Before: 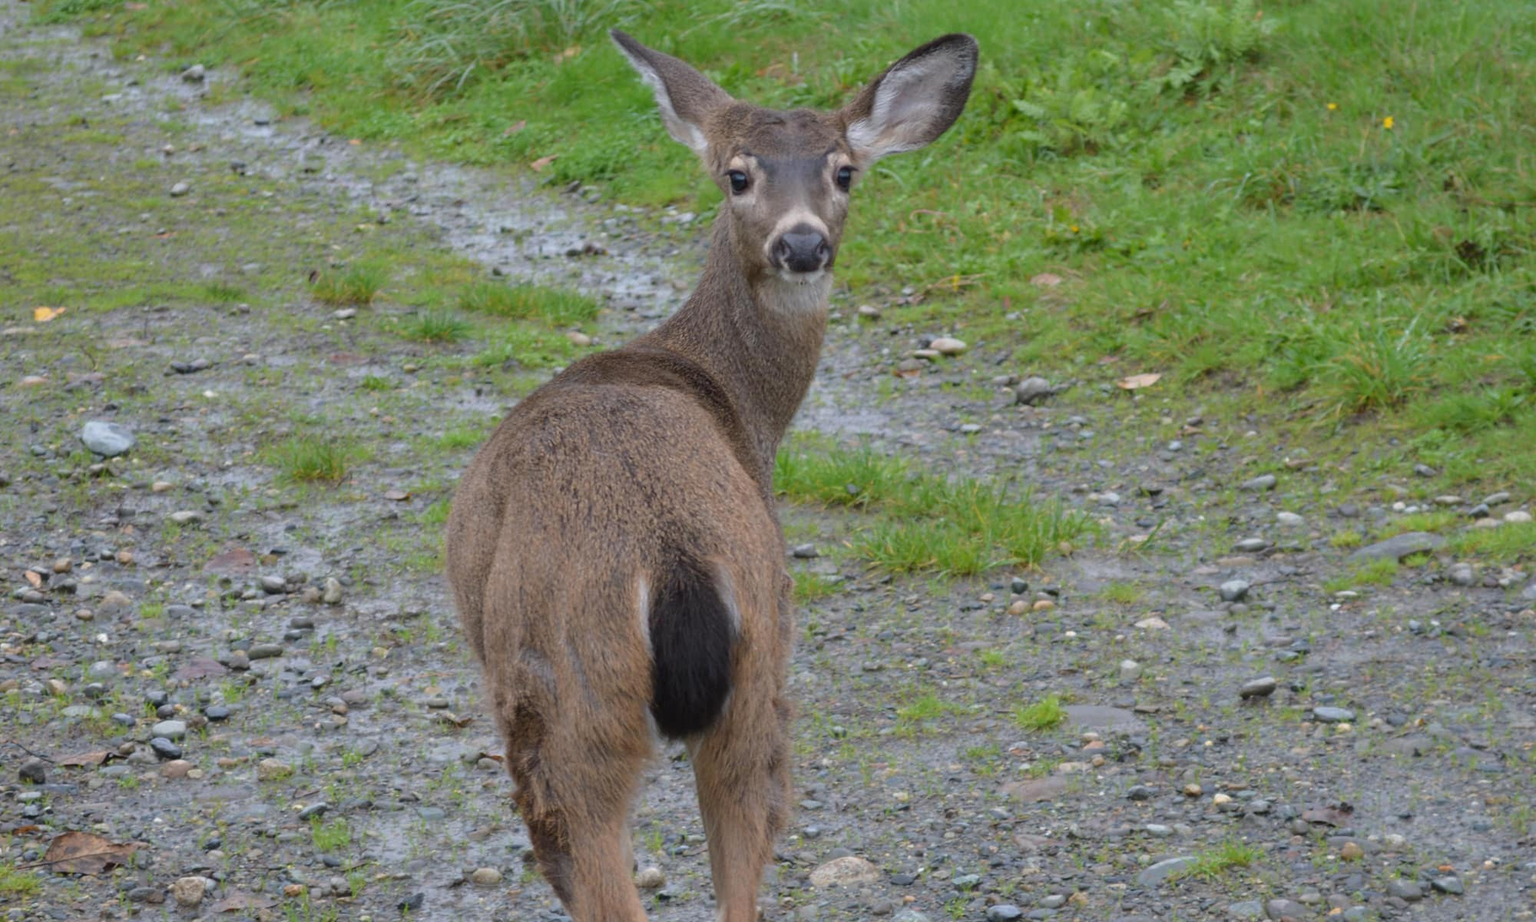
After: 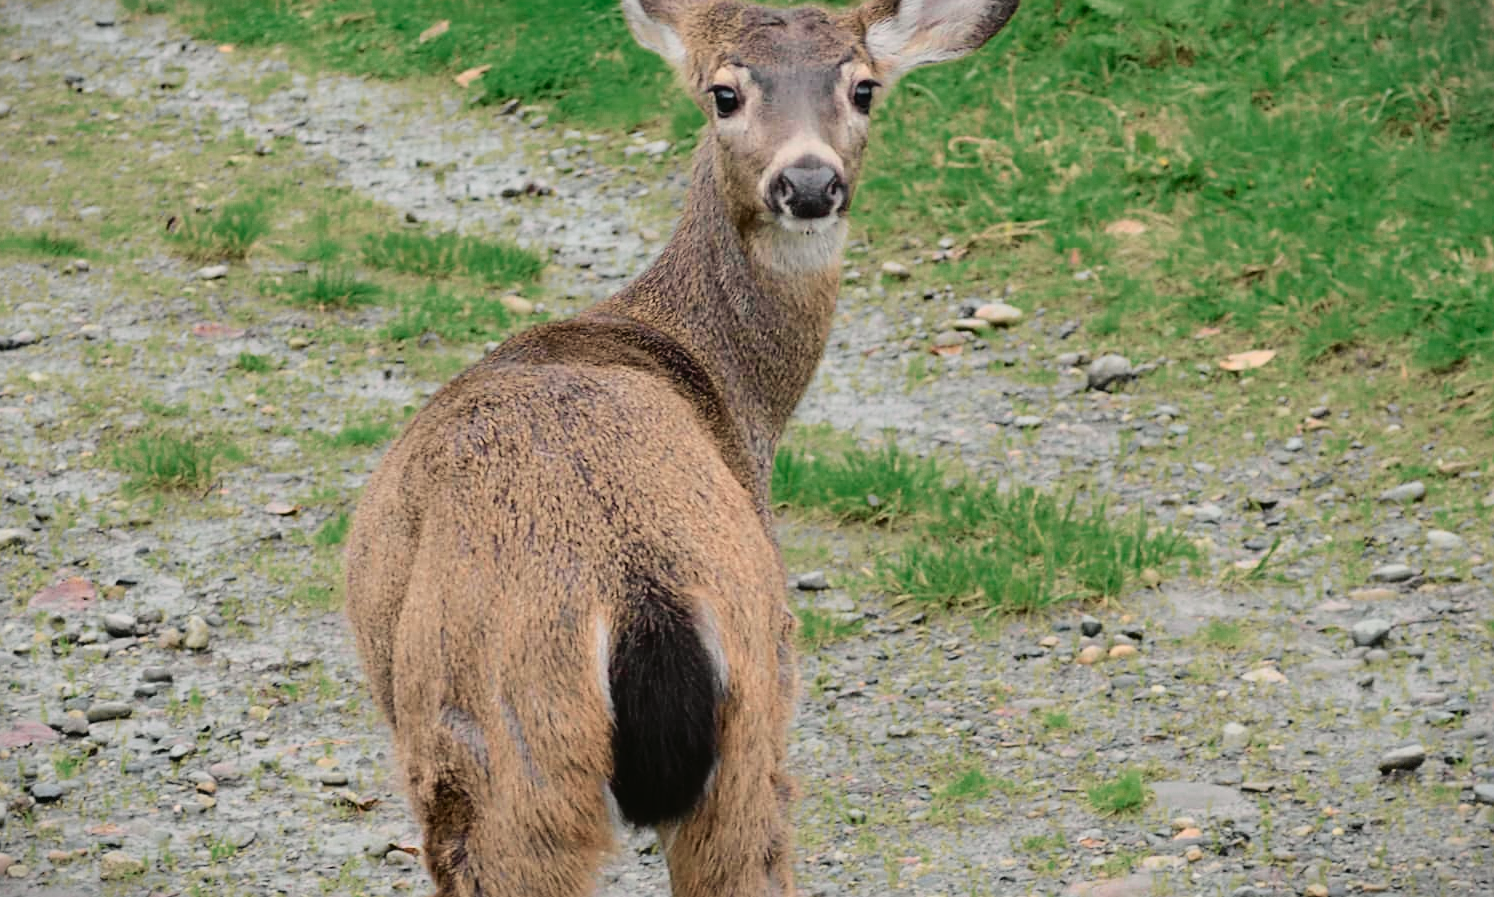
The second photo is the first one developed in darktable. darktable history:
crop and rotate: left 11.831%, top 11.346%, right 13.429%, bottom 13.899%
tone curve: curves: ch0 [(0, 0.023) (0.113, 0.081) (0.204, 0.197) (0.498, 0.608) (0.709, 0.819) (0.984, 0.961)]; ch1 [(0, 0) (0.172, 0.123) (0.317, 0.272) (0.414, 0.382) (0.476, 0.479) (0.505, 0.501) (0.528, 0.54) (0.618, 0.647) (0.709, 0.764) (1, 1)]; ch2 [(0, 0) (0.411, 0.424) (0.492, 0.502) (0.521, 0.521) (0.55, 0.576) (0.686, 0.638) (1, 1)], color space Lab, independent channels, preserve colors none
filmic rgb: hardness 4.17
white balance: red 1.045, blue 0.932
sharpen: amount 0.55
color zones: curves: ch0 [(0, 0.558) (0.143, 0.548) (0.286, 0.447) (0.429, 0.259) (0.571, 0.5) (0.714, 0.5) (0.857, 0.593) (1, 0.558)]; ch1 [(0, 0.543) (0.01, 0.544) (0.12, 0.492) (0.248, 0.458) (0.5, 0.534) (0.748, 0.5) (0.99, 0.469) (1, 0.543)]; ch2 [(0, 0.507) (0.143, 0.522) (0.286, 0.505) (0.429, 0.5) (0.571, 0.5) (0.714, 0.5) (0.857, 0.5) (1, 0.507)]
vignetting: fall-off start 100%, brightness -0.406, saturation -0.3, width/height ratio 1.324, dithering 8-bit output, unbound false
